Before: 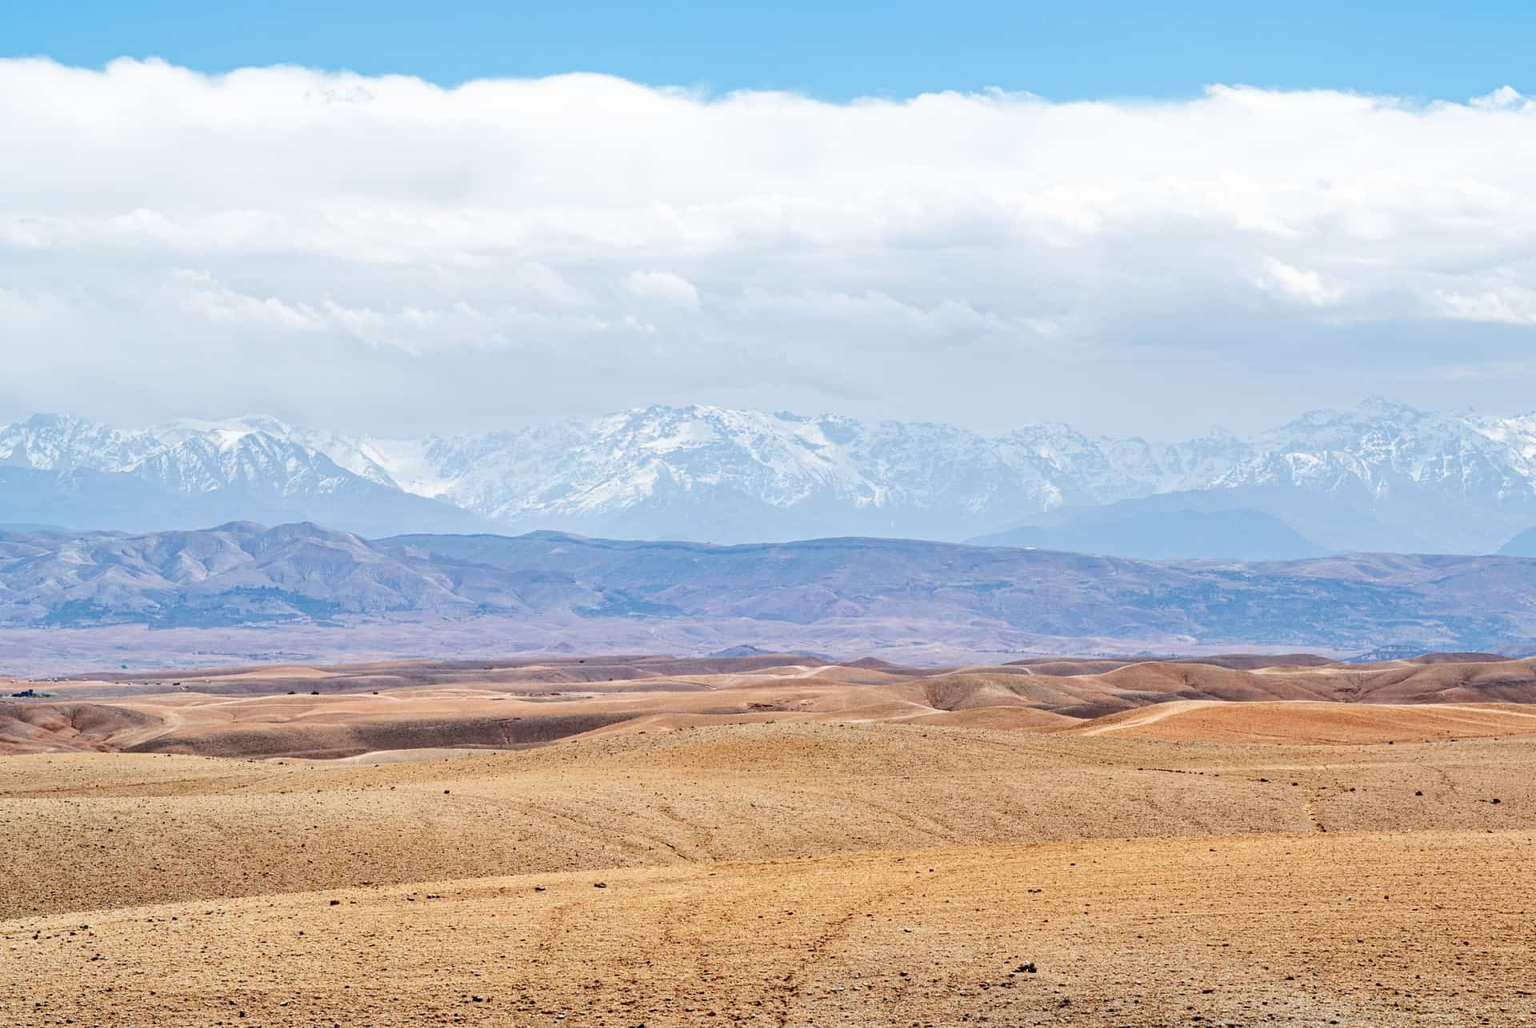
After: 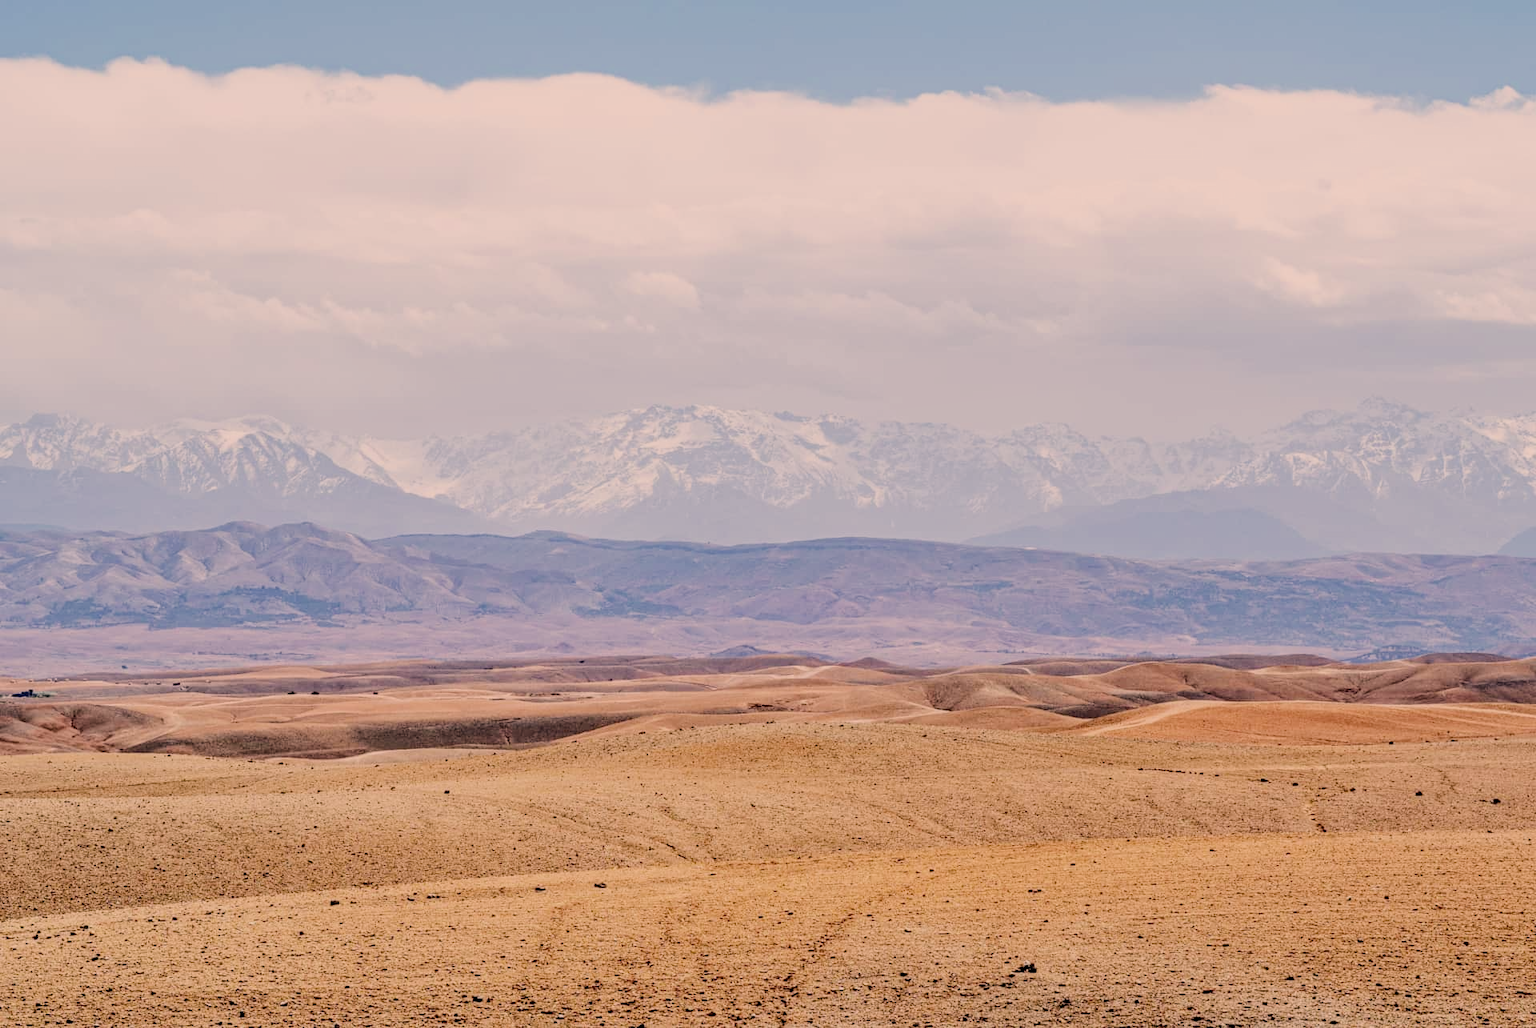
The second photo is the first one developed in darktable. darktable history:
filmic rgb: black relative exposure -6.98 EV, white relative exposure 5.63 EV, hardness 2.86
color correction: highlights a* 11.96, highlights b* 11.58
local contrast: on, module defaults
